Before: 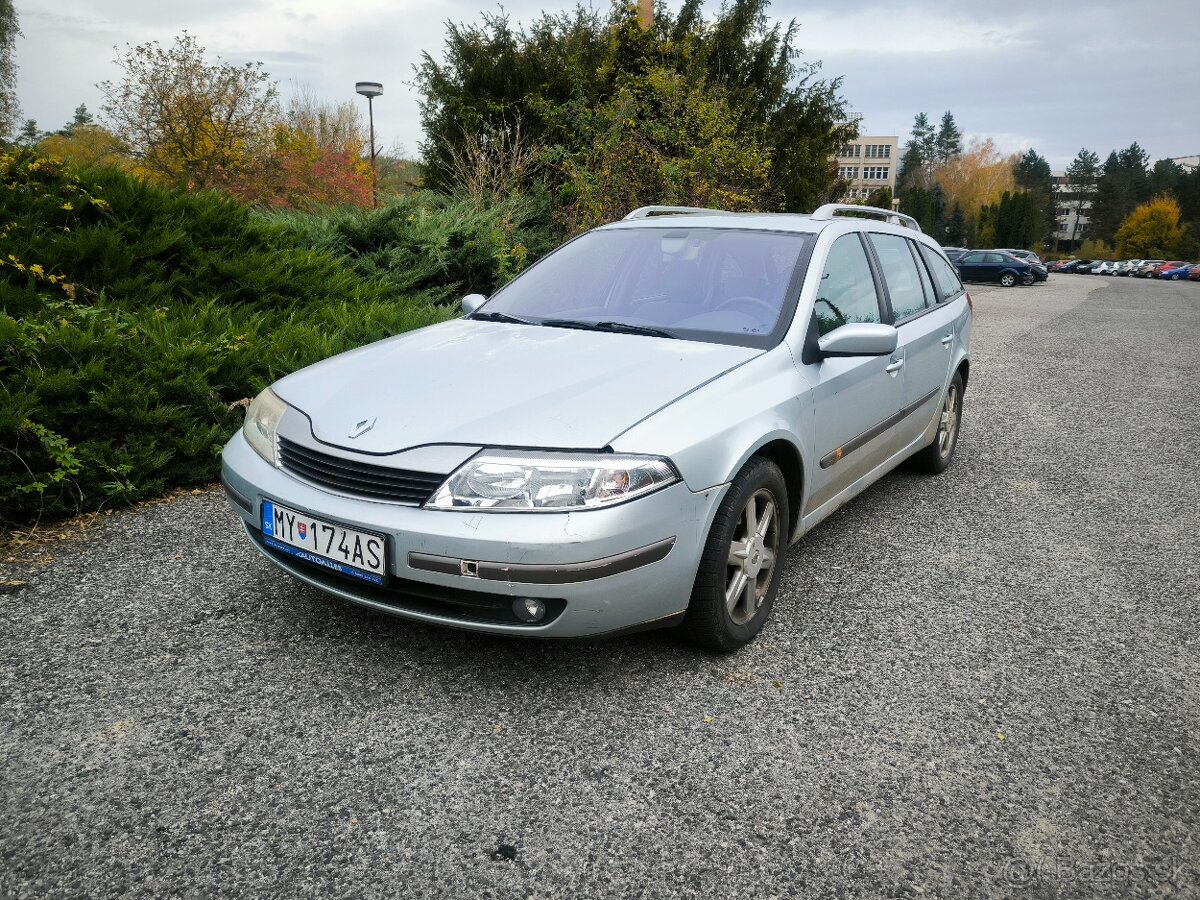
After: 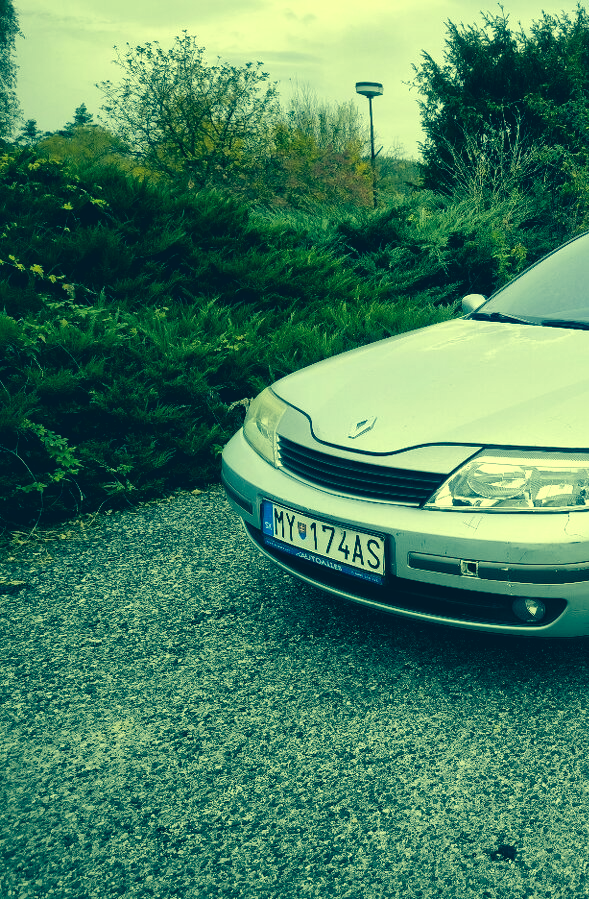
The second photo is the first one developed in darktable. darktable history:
crop and rotate: left 0%, top 0%, right 50.845%
local contrast: mode bilateral grid, contrast 20, coarseness 50, detail 150%, midtone range 0.2
contrast brightness saturation: contrast 0.1, saturation -0.3
color correction: highlights a* -15.58, highlights b* 40, shadows a* -40, shadows b* -26.18
